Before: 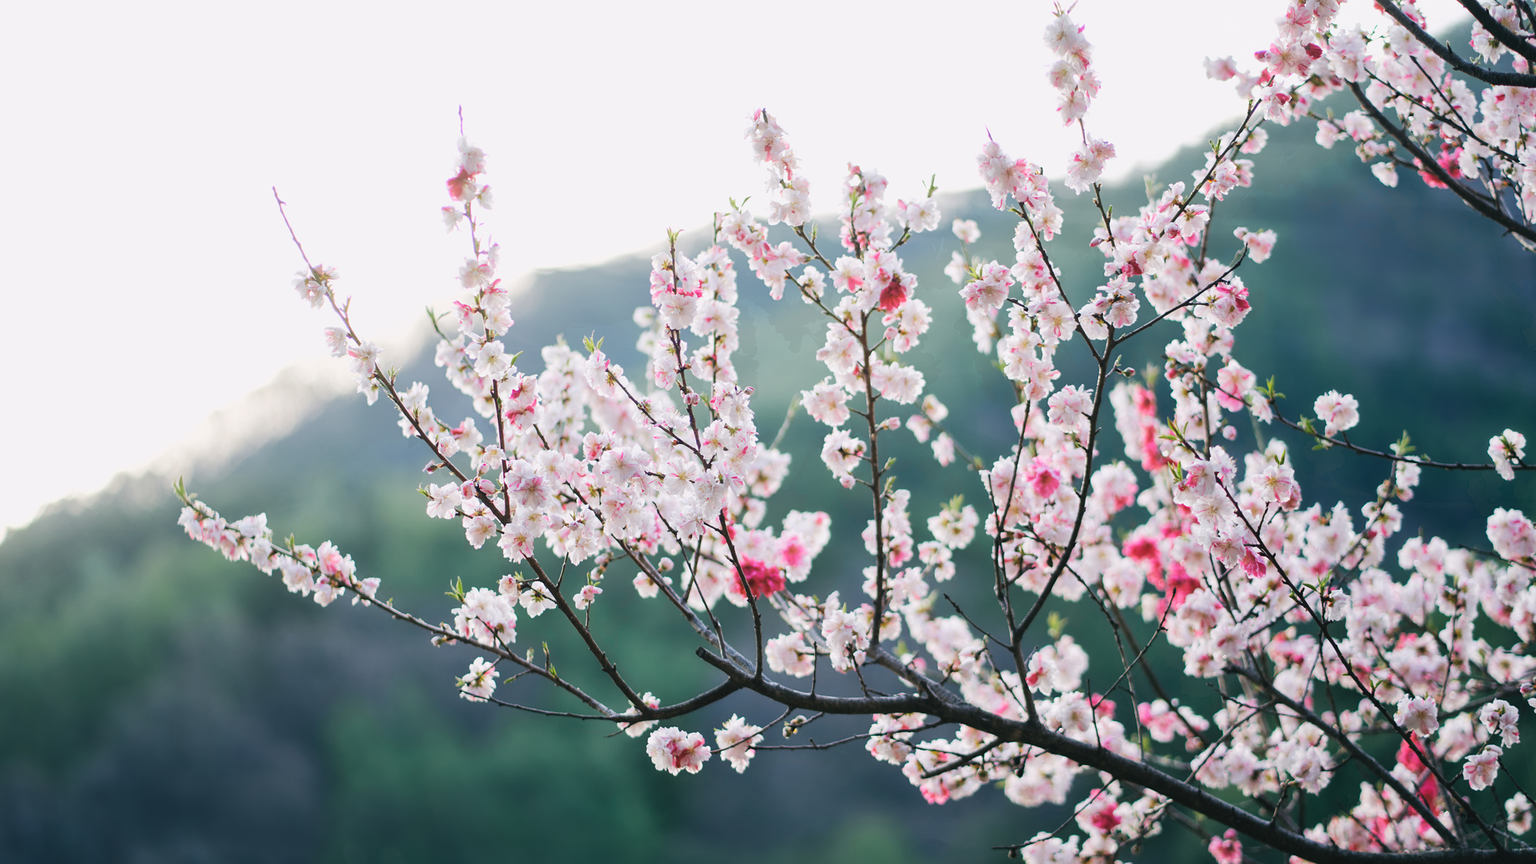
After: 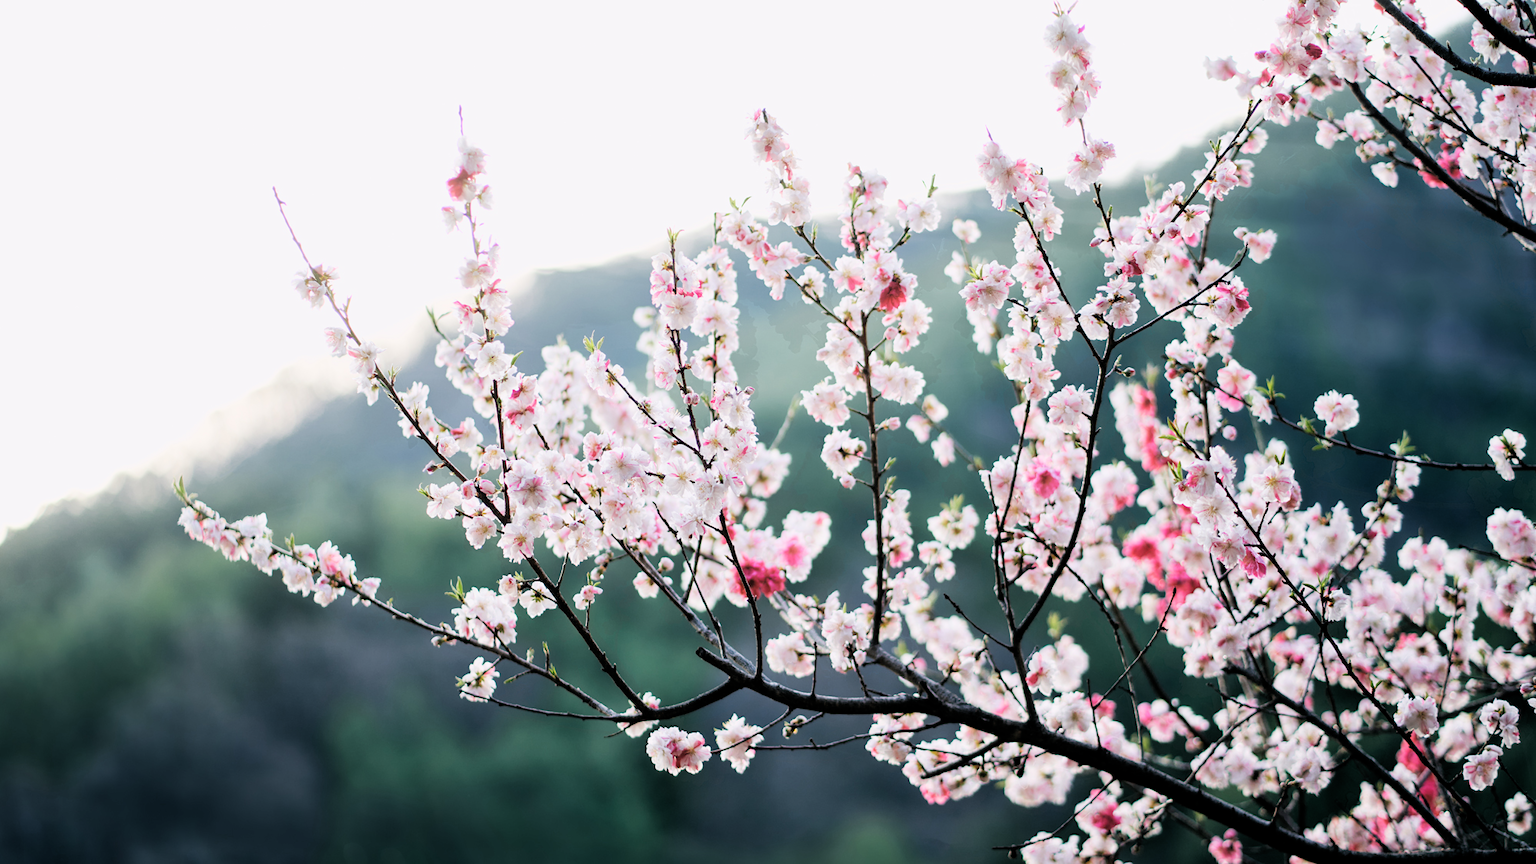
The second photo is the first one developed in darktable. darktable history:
filmic rgb: middle gray luminance 8.98%, black relative exposure -6.34 EV, white relative exposure 2.7 EV, target black luminance 0%, hardness 4.78, latitude 74.23%, contrast 1.331, shadows ↔ highlights balance 9.46%, color science v6 (2022)
